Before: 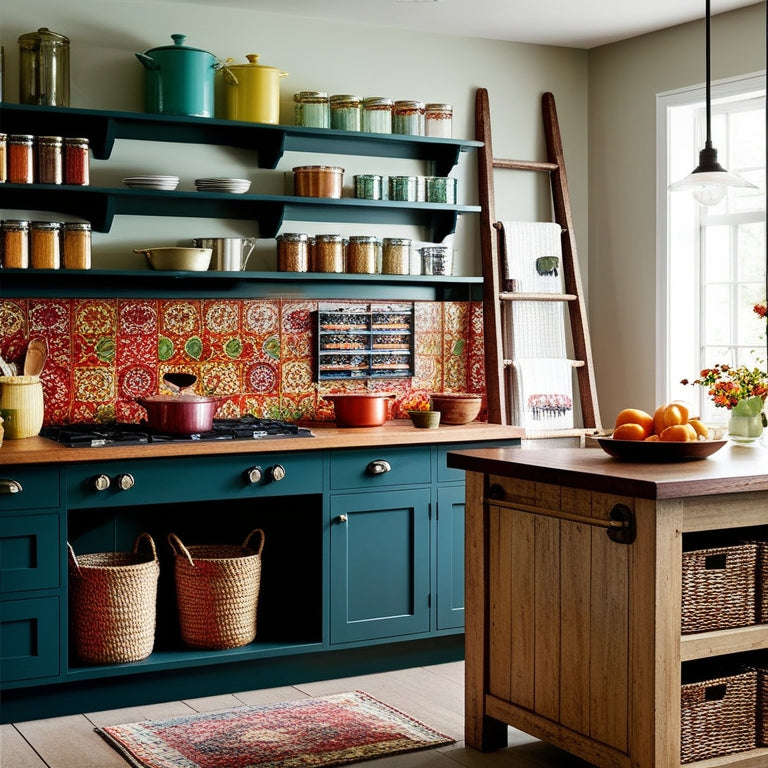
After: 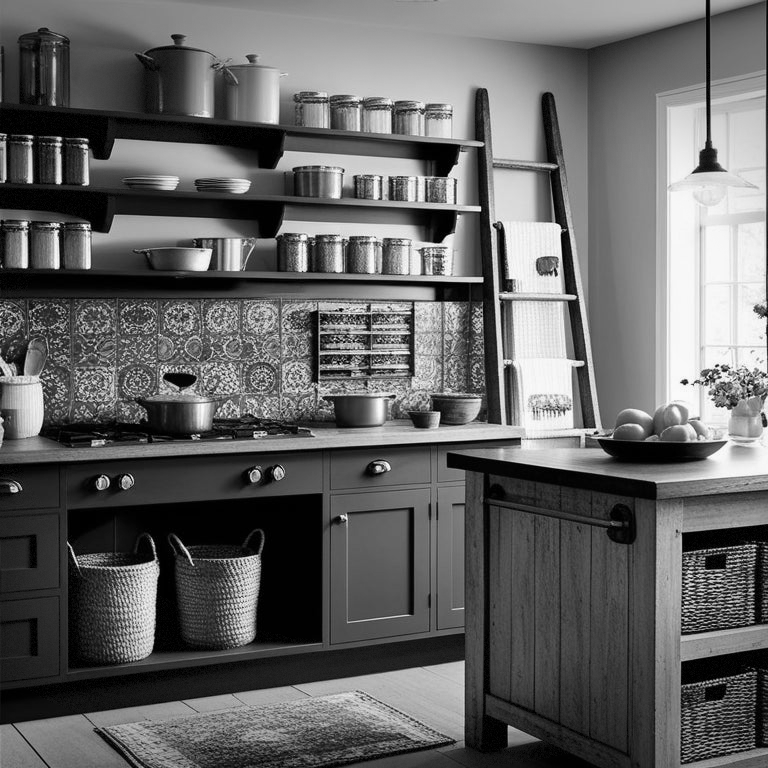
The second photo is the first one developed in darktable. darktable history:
vignetting: fall-off start 100%, brightness -0.406, saturation -0.3, width/height ratio 1.324, dithering 8-bit output, unbound false
monochrome: a 32, b 64, size 2.3
white balance: red 0.976, blue 1.04
